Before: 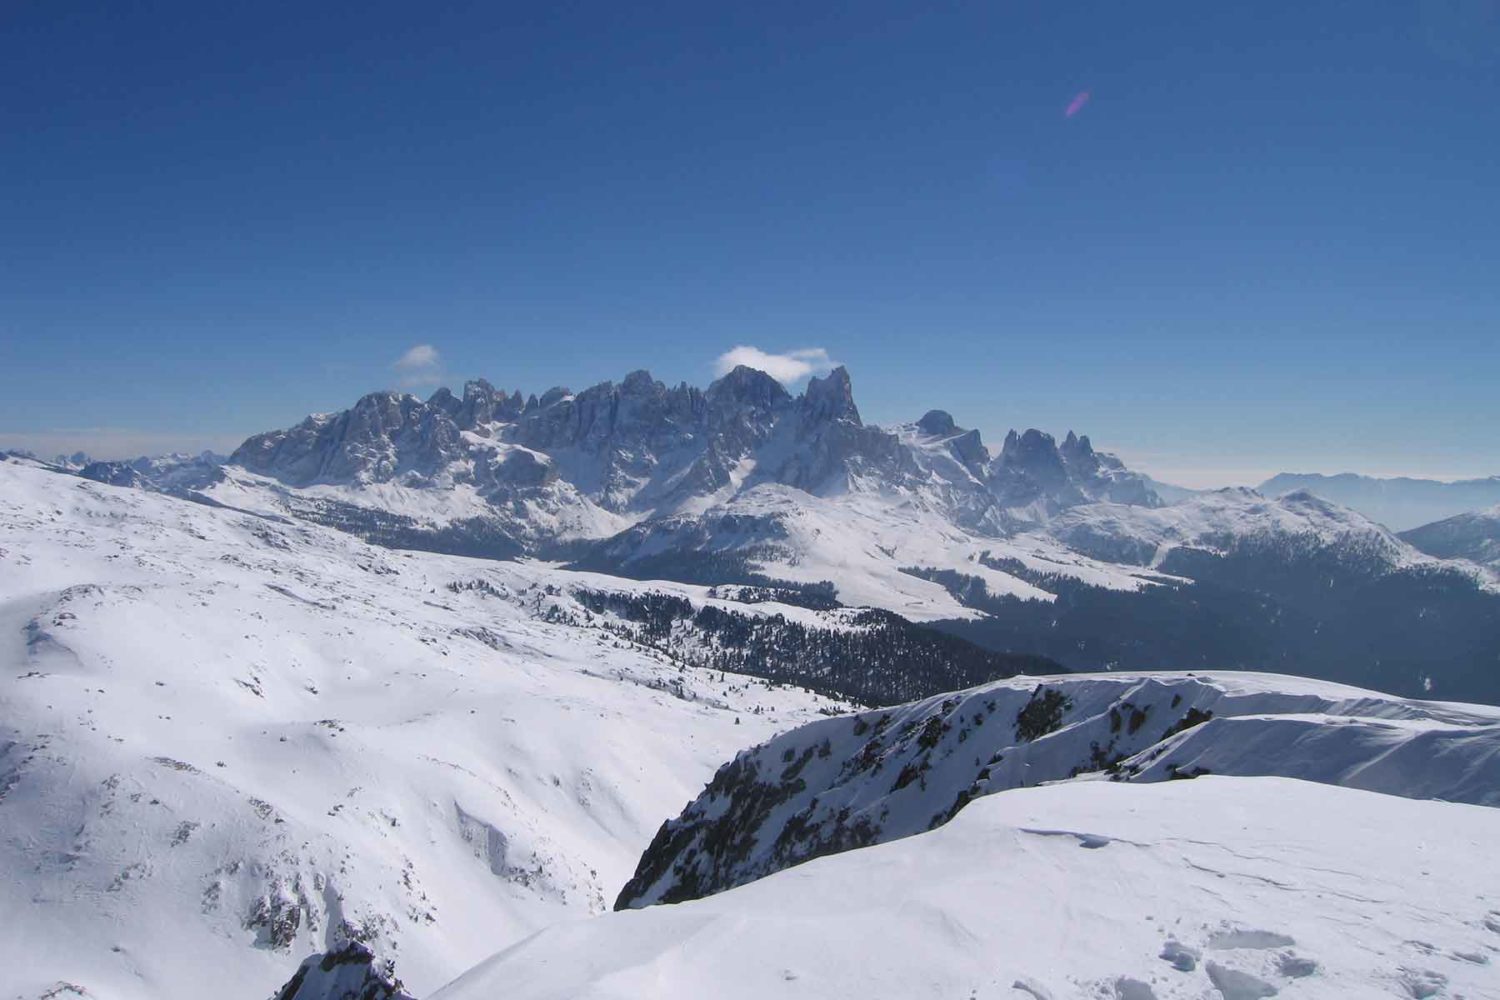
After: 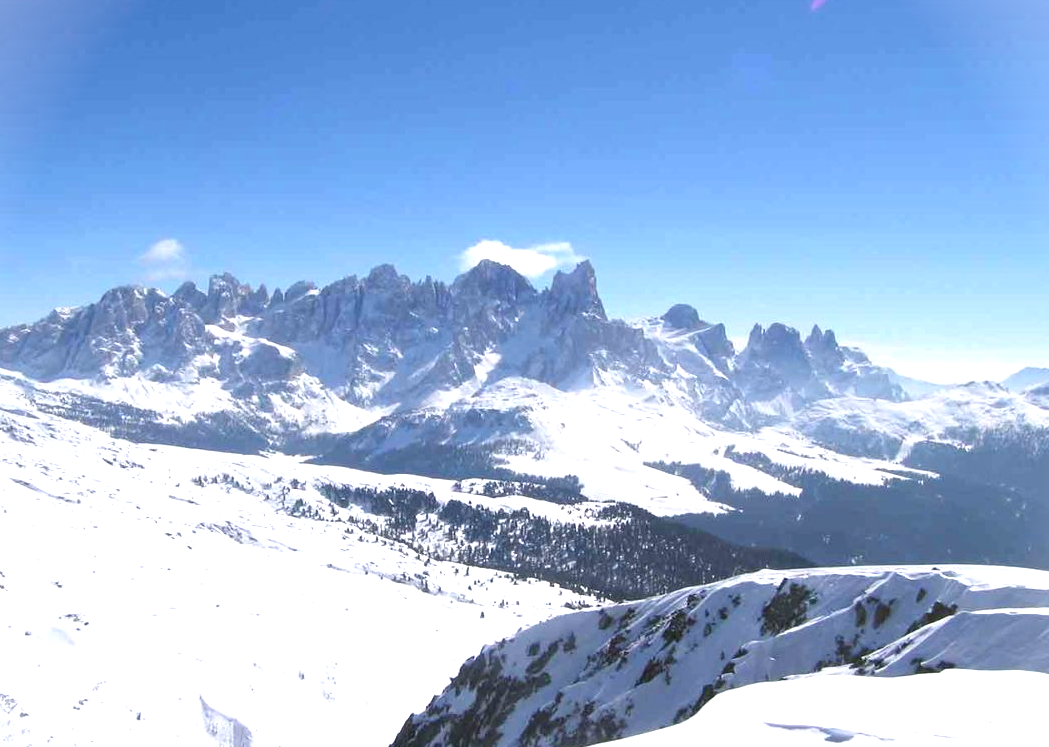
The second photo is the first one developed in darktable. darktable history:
crop and rotate: left 17.046%, top 10.659%, right 12.989%, bottom 14.553%
vignetting: fall-off start 100%, brightness 0.3, saturation 0
exposure: black level correction 0, exposure 1.2 EV, compensate exposure bias true, compensate highlight preservation false
